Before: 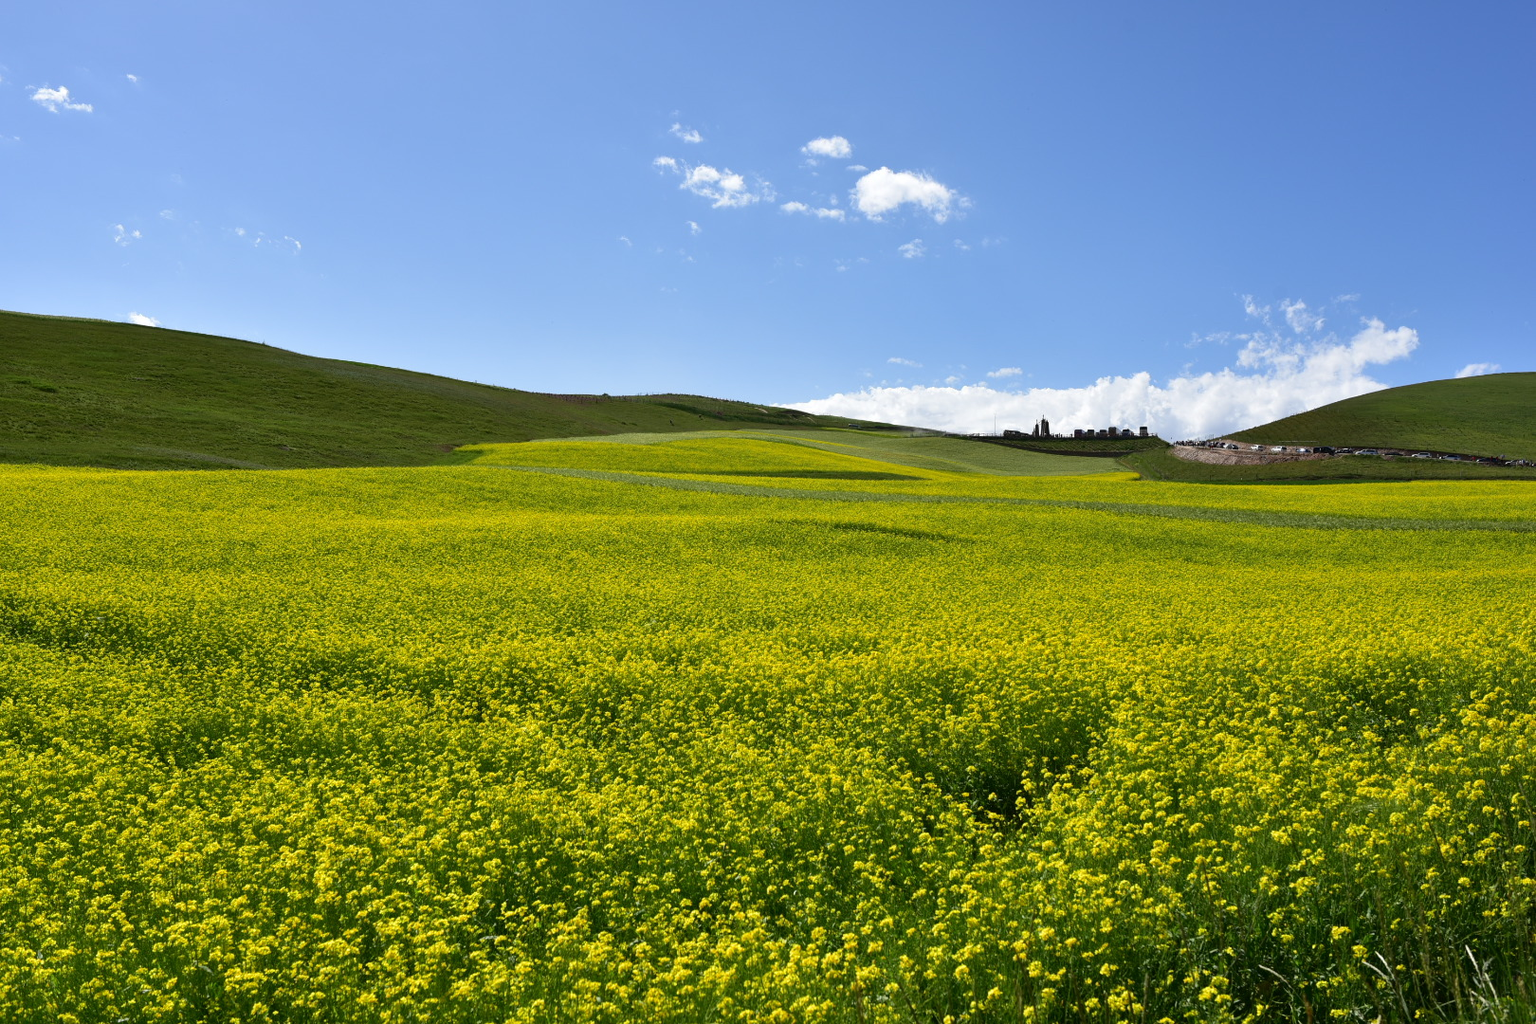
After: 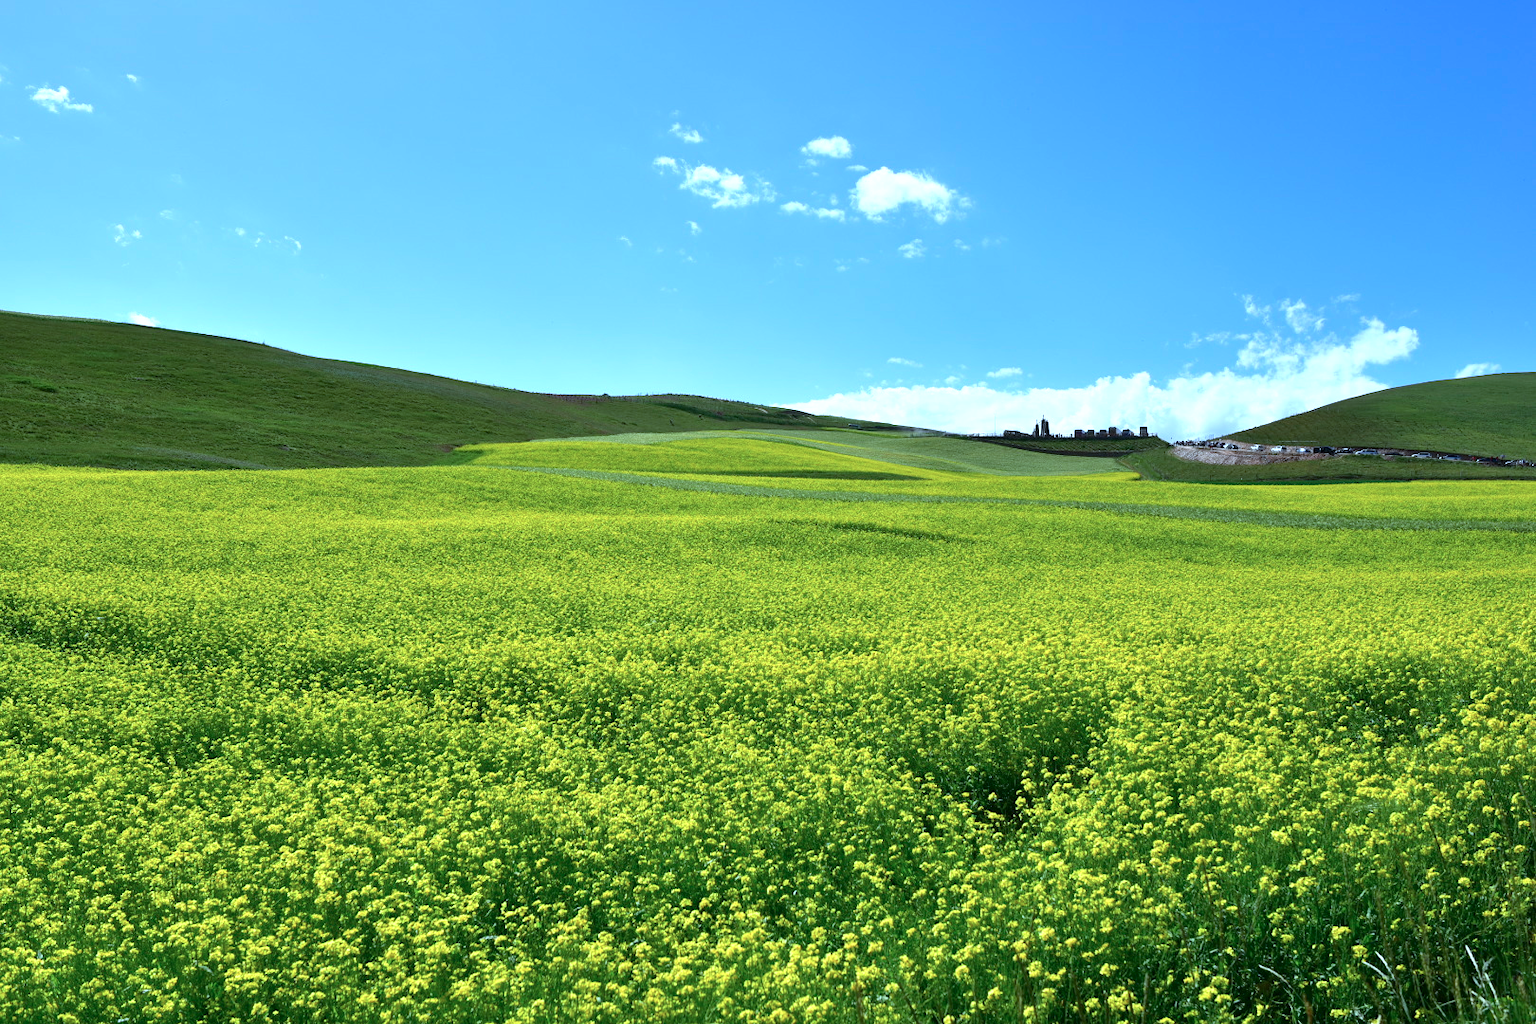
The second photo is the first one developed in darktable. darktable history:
color calibration: x 0.395, y 0.386, temperature 3703.04 K
exposure: black level correction 0.001, exposure 0.499 EV, compensate exposure bias true, compensate highlight preservation false
